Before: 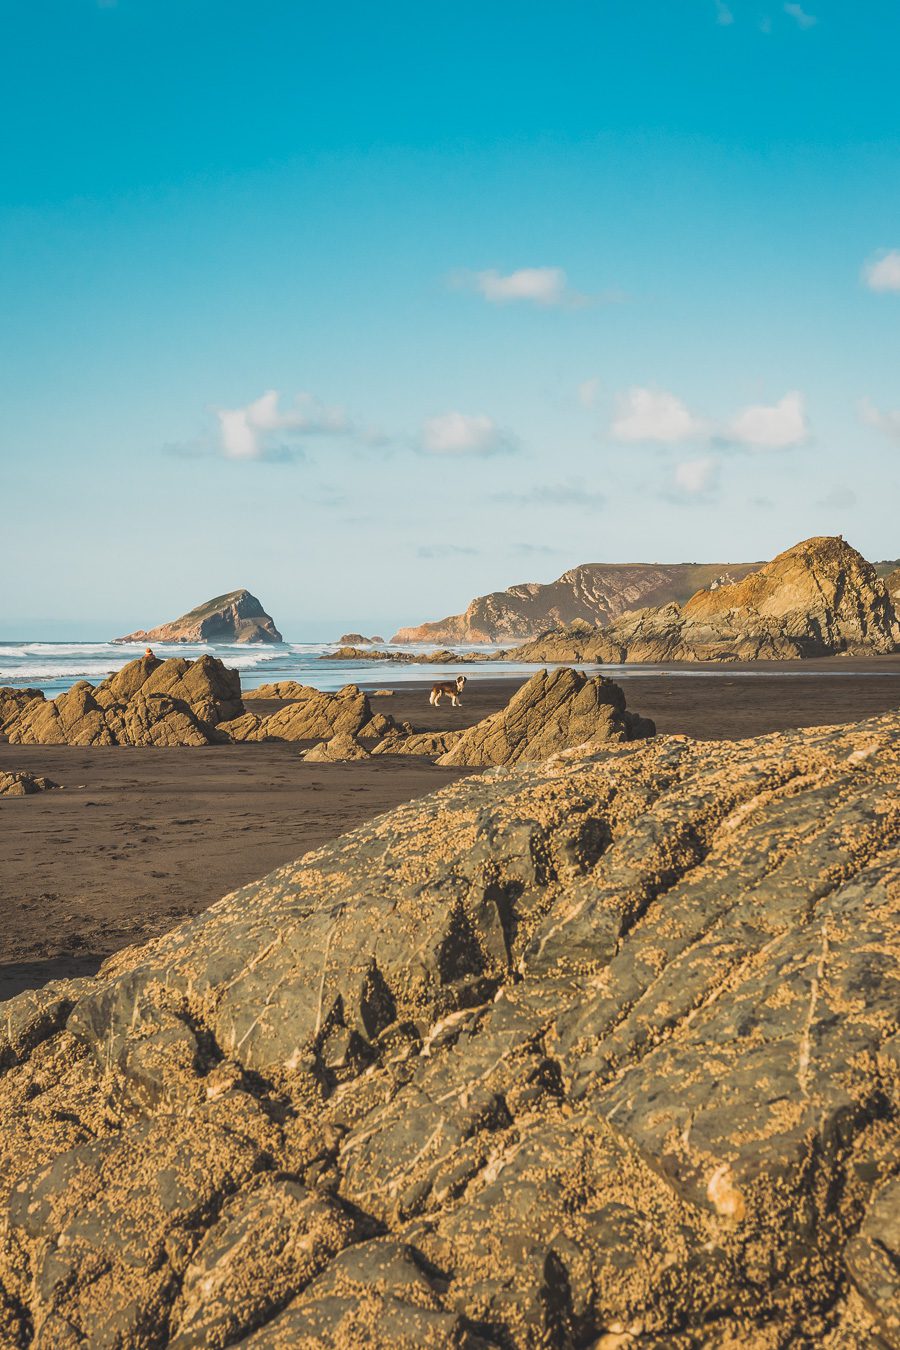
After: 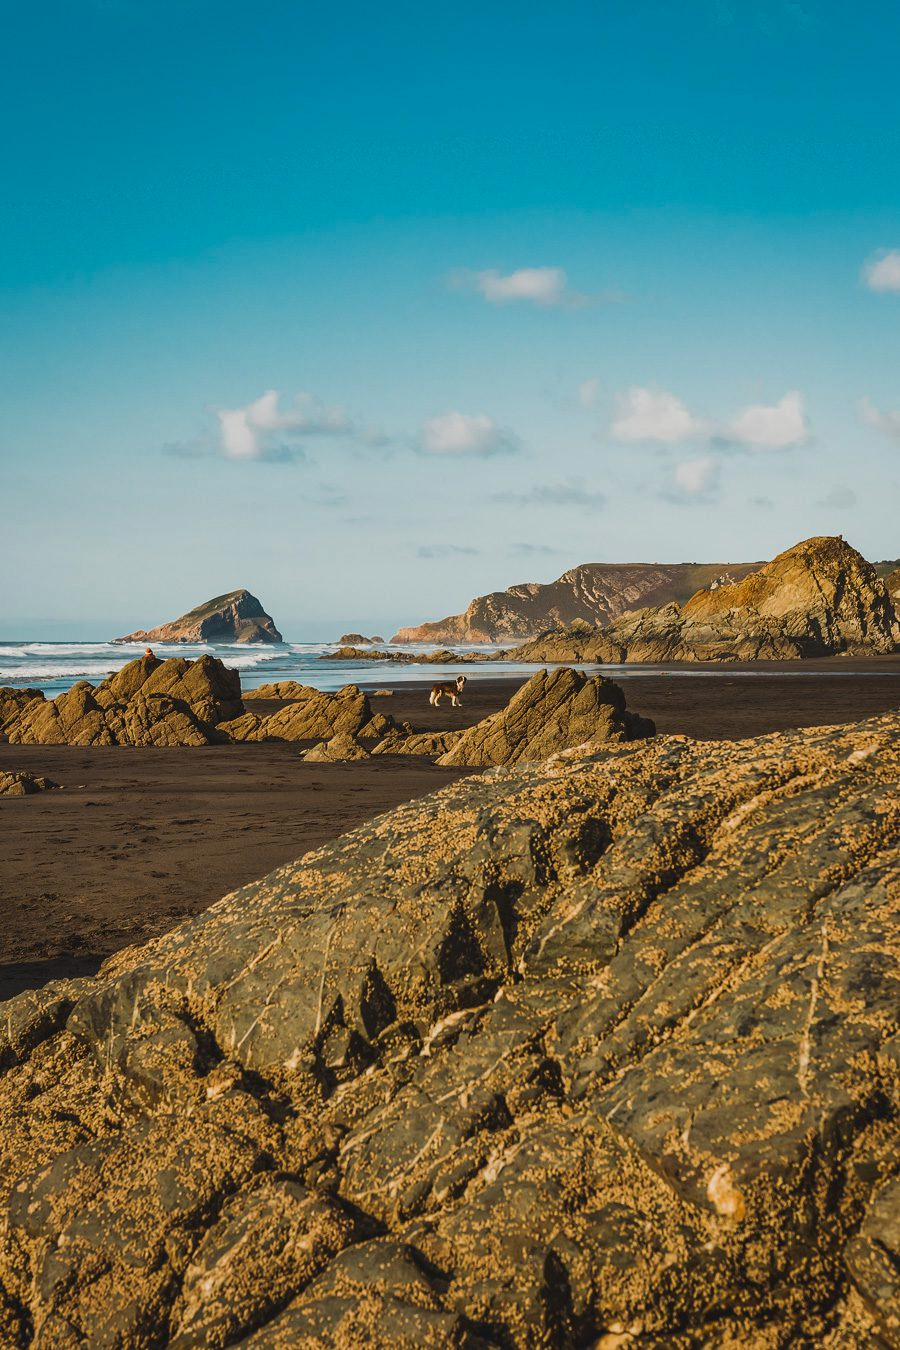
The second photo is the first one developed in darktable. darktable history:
contrast brightness saturation: brightness -0.198, saturation 0.08
